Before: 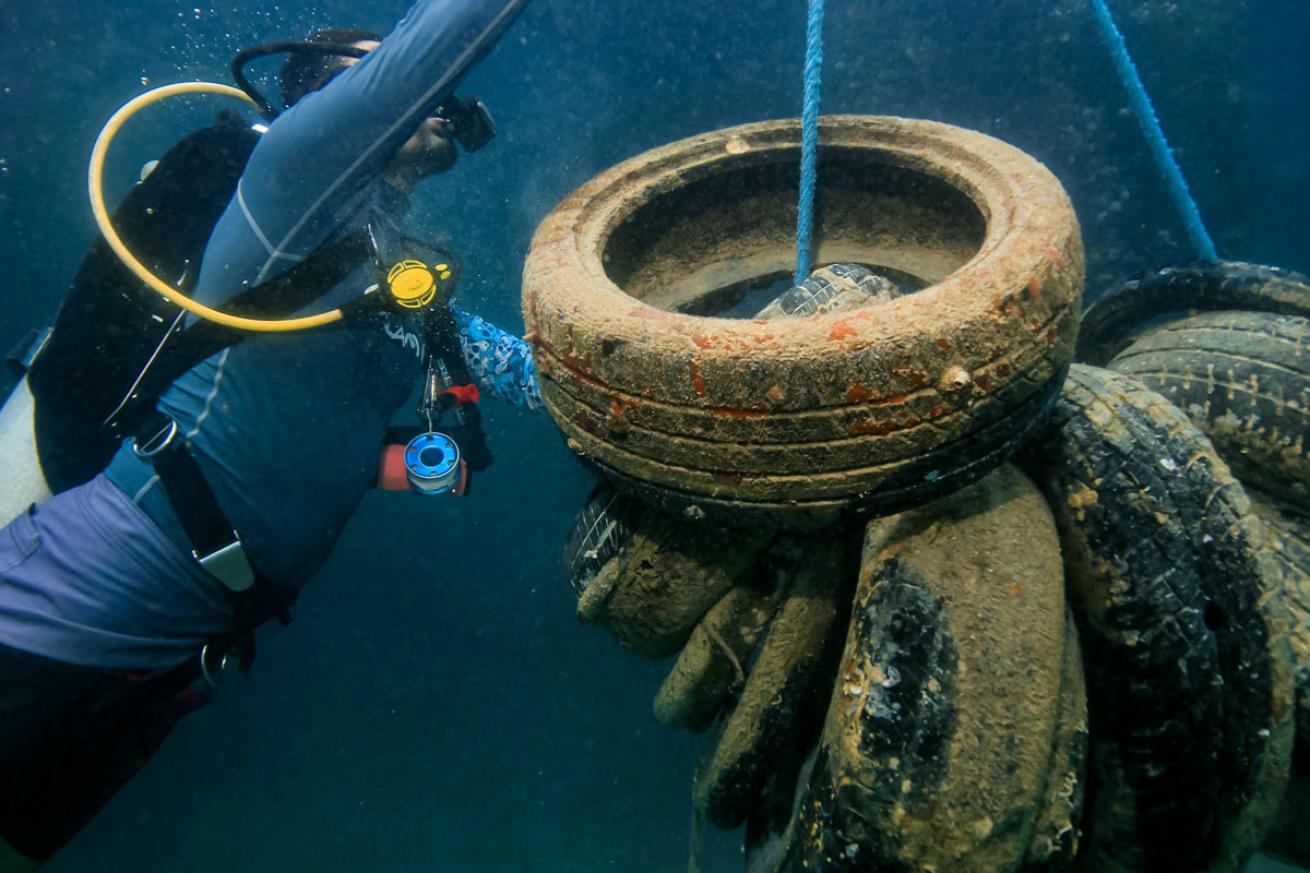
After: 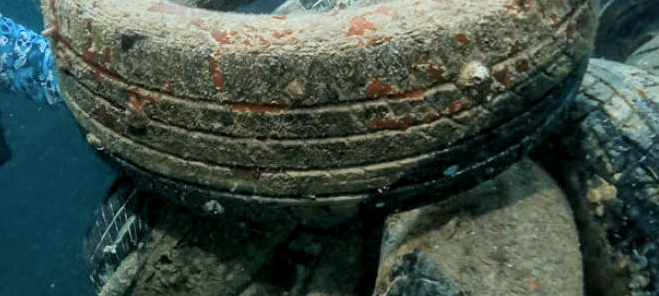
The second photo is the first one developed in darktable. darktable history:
color correction: highlights a* -13.25, highlights b* -17.43, saturation 0.697
crop: left 36.761%, top 34.974%, right 12.925%, bottom 31.052%
levels: levels [0, 0.478, 1]
local contrast: on, module defaults
